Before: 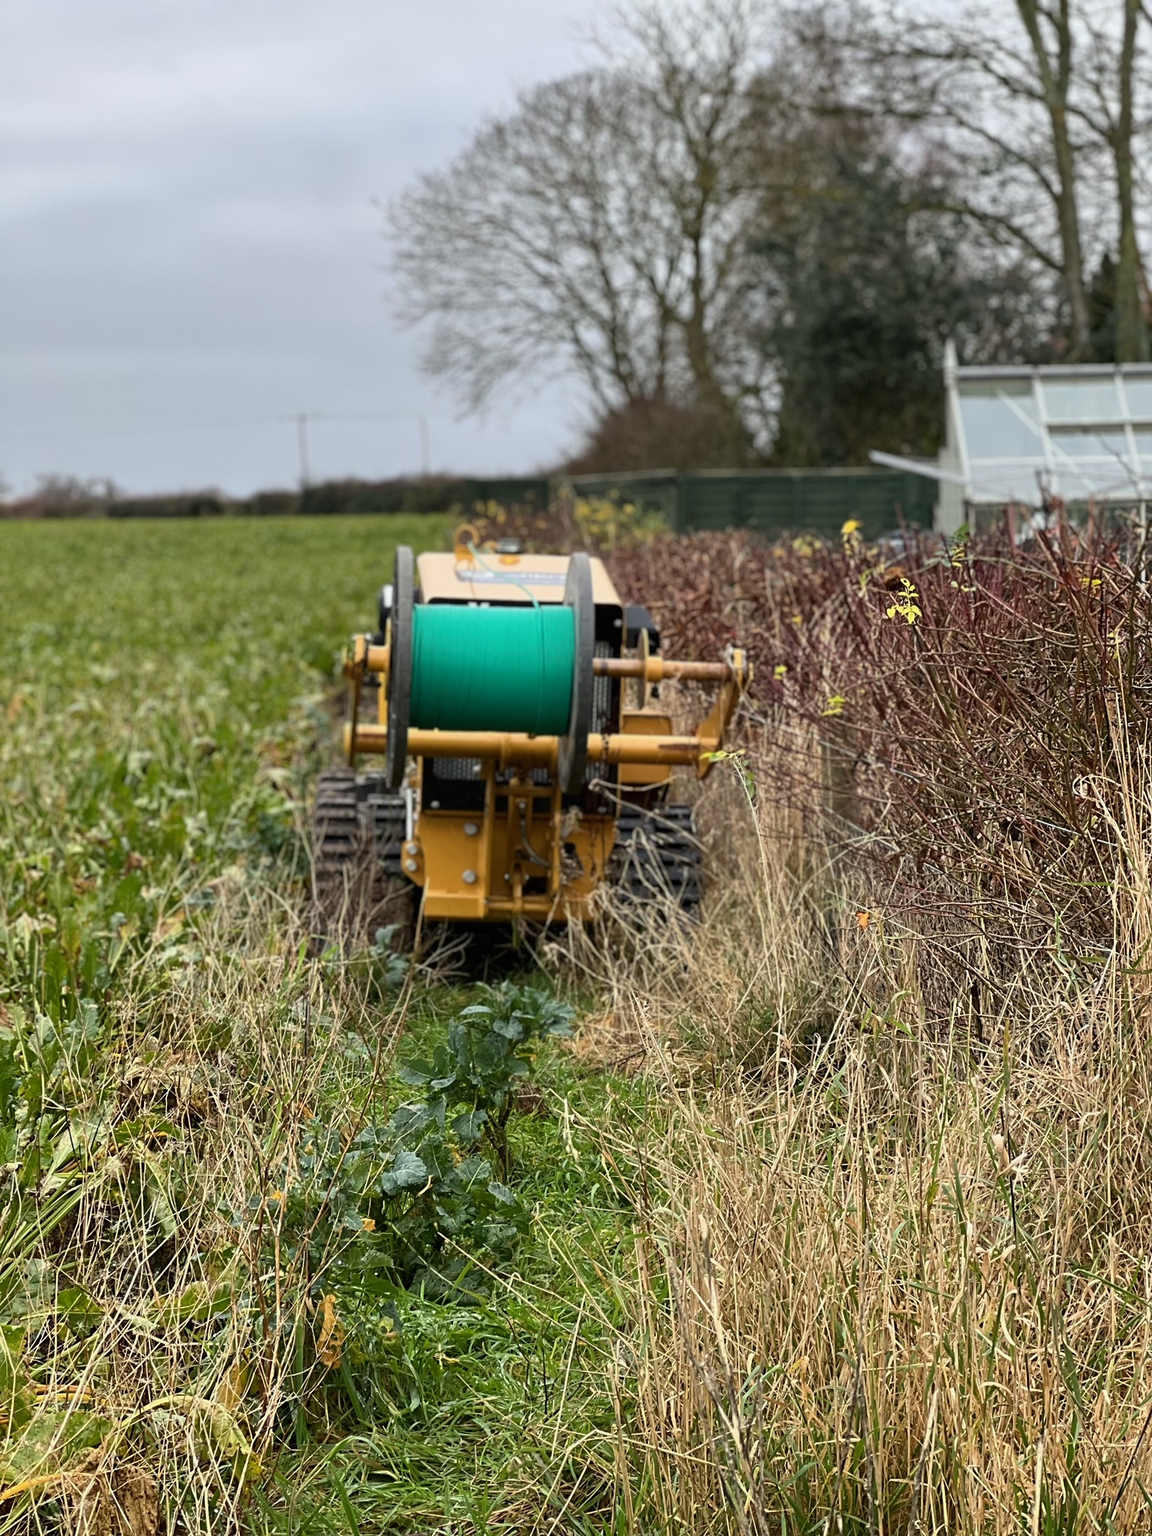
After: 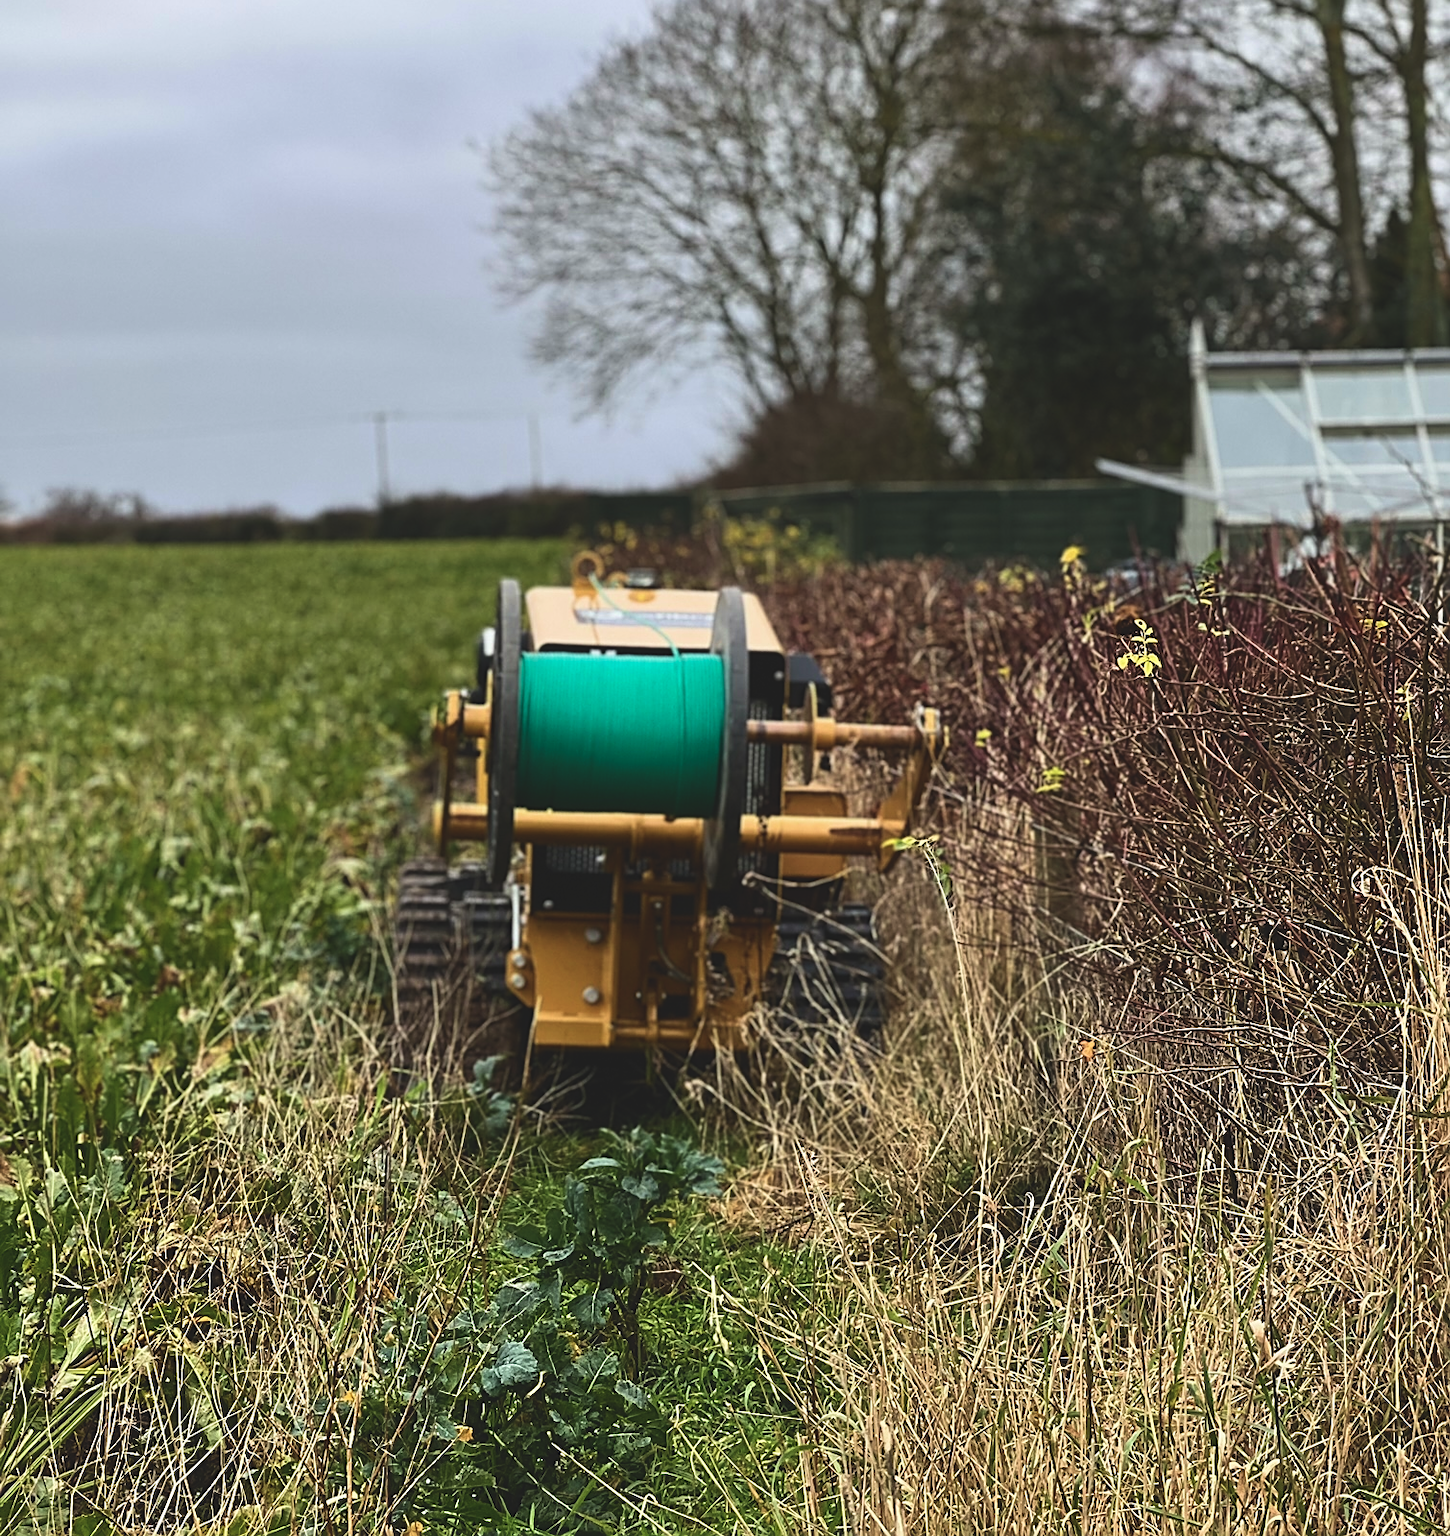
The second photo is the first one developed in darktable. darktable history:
exposure: black level correction -0.062, exposure -0.05 EV, compensate highlight preservation false
contrast brightness saturation: contrast 0.19, brightness -0.24, saturation 0.11
sharpen: on, module defaults
velvia: on, module defaults
crop and rotate: top 5.667%, bottom 14.937%
